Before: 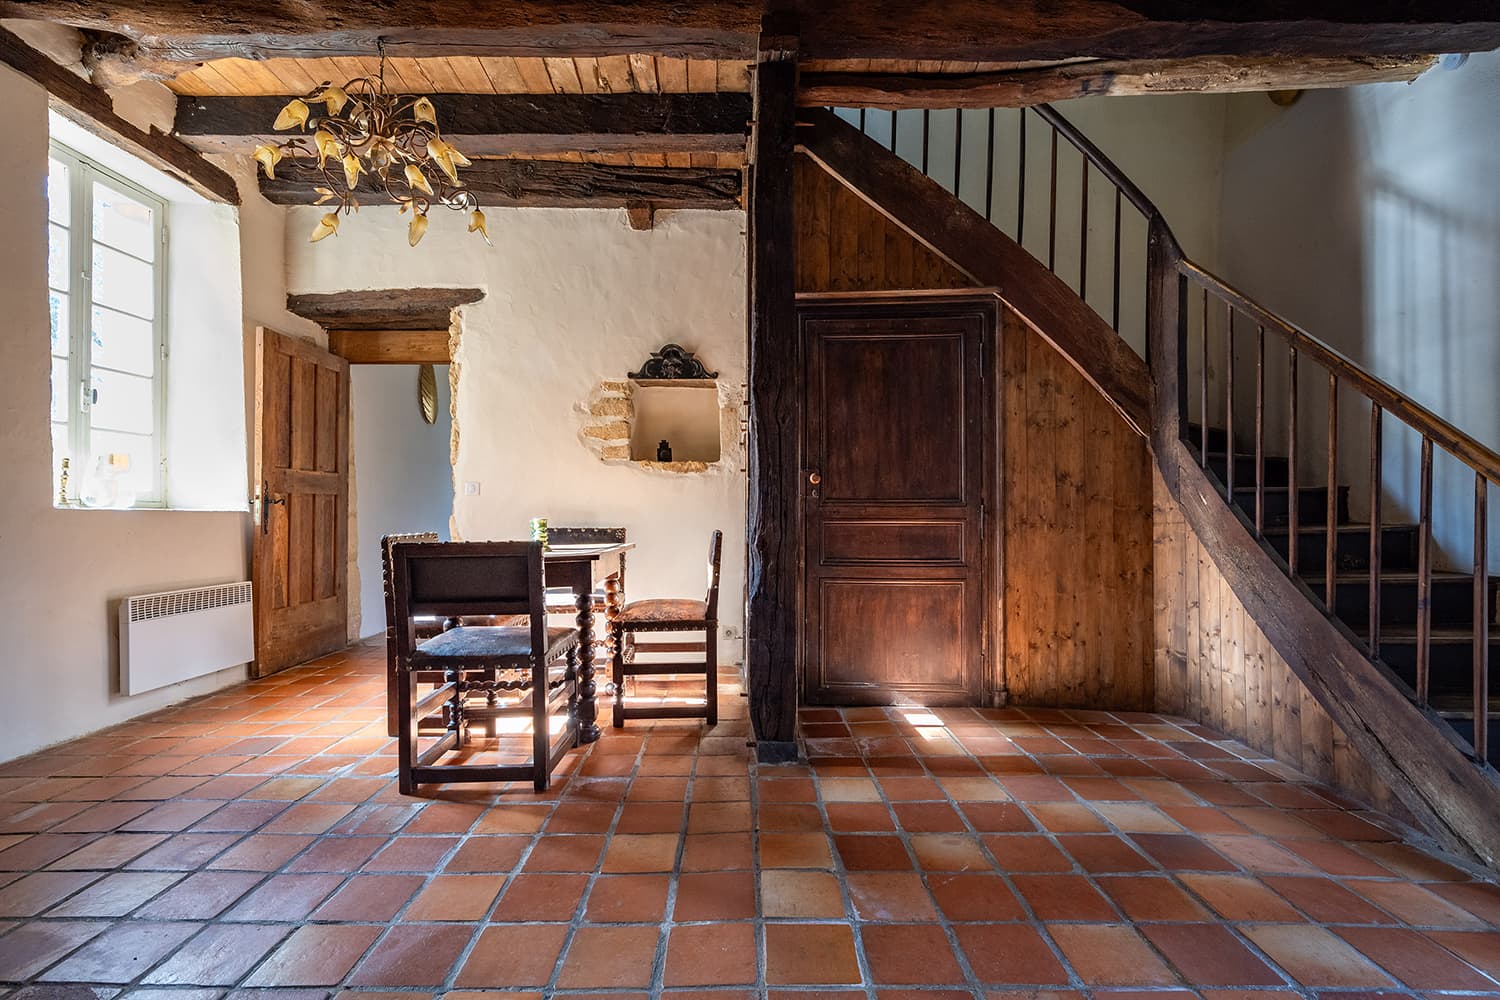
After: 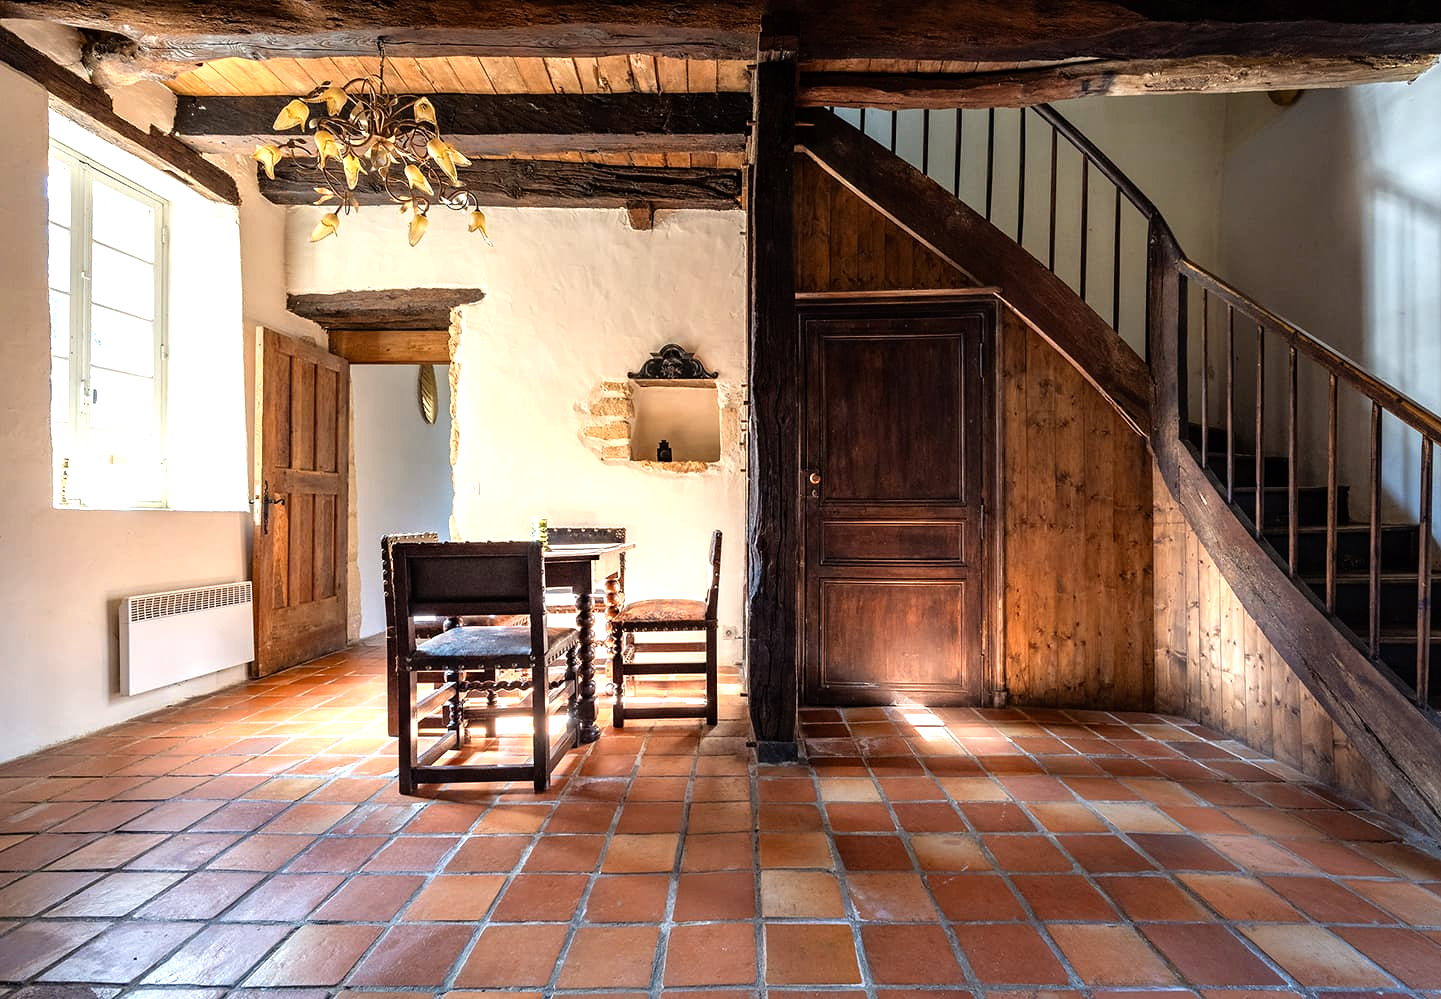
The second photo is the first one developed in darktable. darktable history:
crop: right 3.895%, bottom 0.045%
tone equalizer: -8 EV -0.748 EV, -7 EV -0.693 EV, -6 EV -0.594 EV, -5 EV -0.374 EV, -3 EV 0.38 EV, -2 EV 0.6 EV, -1 EV 0.695 EV, +0 EV 0.771 EV
color calibration: x 0.334, y 0.348, temperature 5383.55 K
